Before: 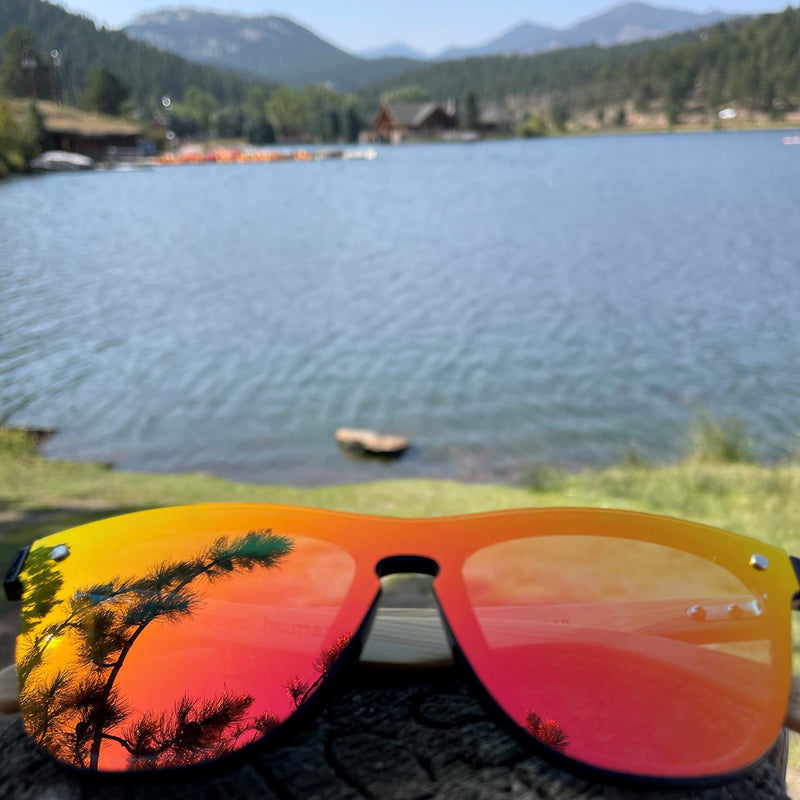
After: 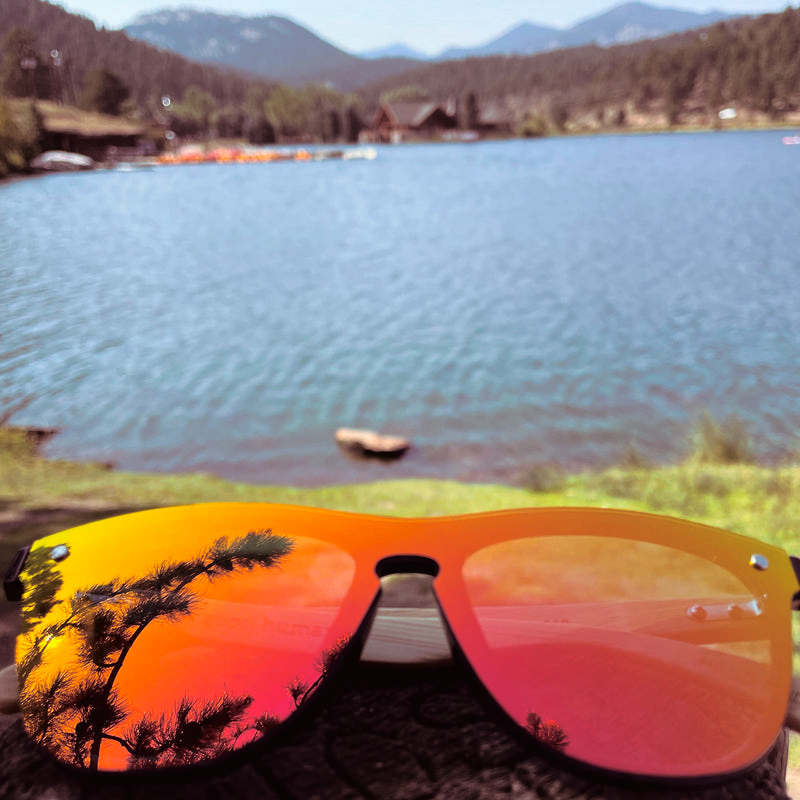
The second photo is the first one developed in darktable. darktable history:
split-toning: on, module defaults
tone curve: curves: ch0 [(0, 0.013) (0.117, 0.081) (0.257, 0.259) (0.408, 0.45) (0.611, 0.64) (0.81, 0.857) (1, 1)]; ch1 [(0, 0) (0.287, 0.198) (0.501, 0.506) (0.56, 0.584) (0.715, 0.741) (0.976, 0.992)]; ch2 [(0, 0) (0.369, 0.362) (0.5, 0.5) (0.537, 0.547) (0.59, 0.603) (0.681, 0.754) (1, 1)], color space Lab, independent channels, preserve colors none
